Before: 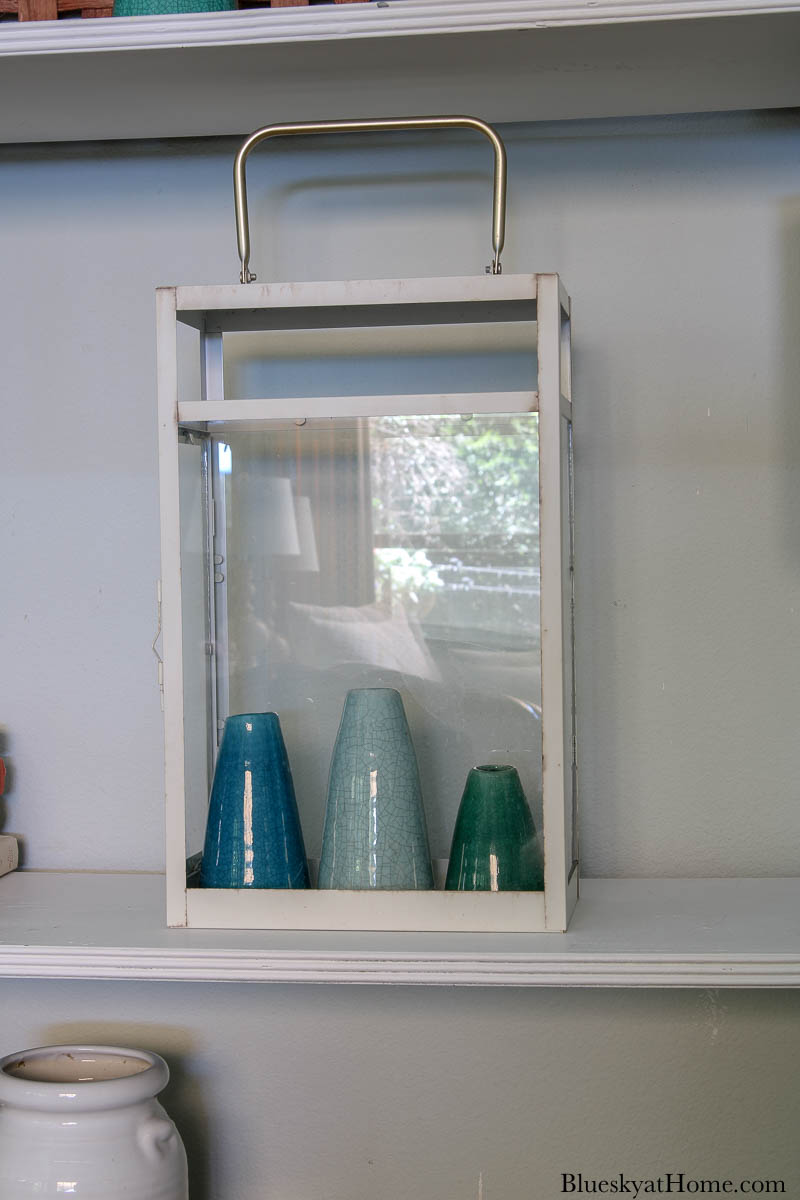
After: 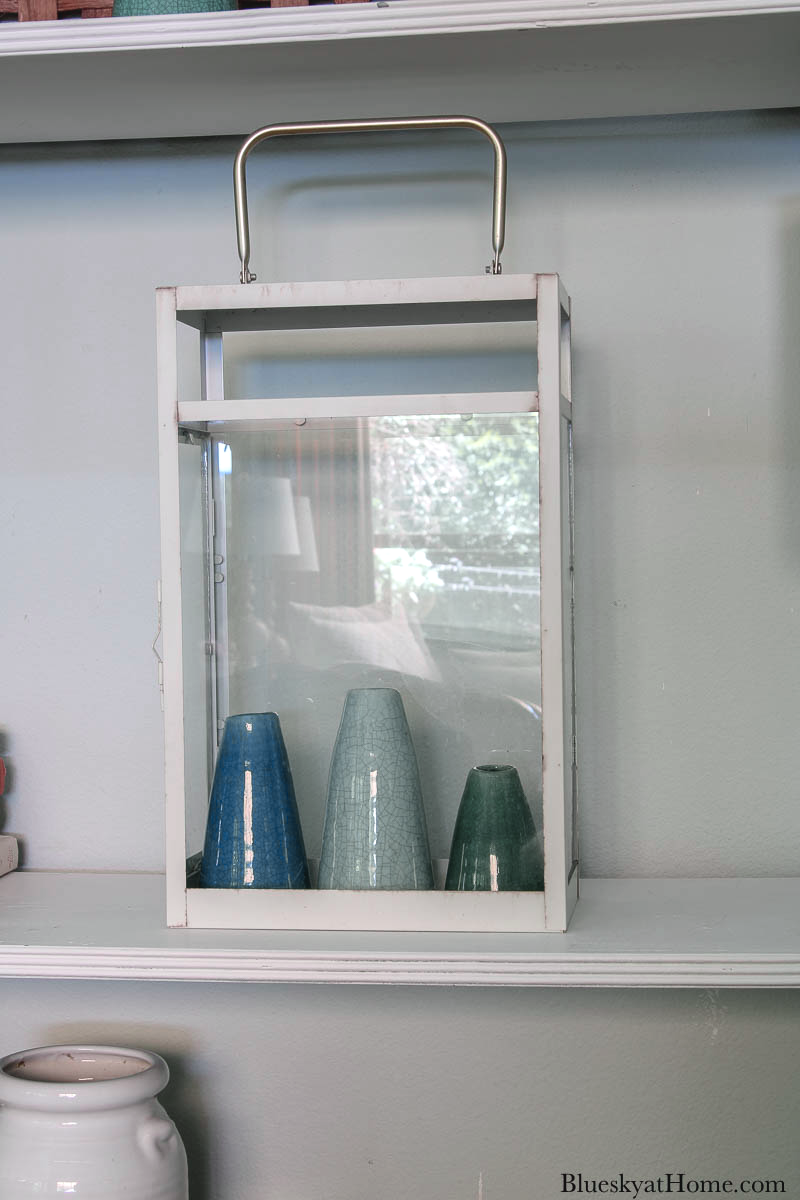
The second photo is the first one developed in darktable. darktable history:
color zones: curves: ch1 [(0.077, 0.436) (0.25, 0.5) (0.75, 0.5)]
exposure: exposure 0.15 EV, compensate highlight preservation false
tone curve: curves: ch0 [(0, 0.046) (0.04, 0.074) (0.831, 0.861) (1, 1)]; ch1 [(0, 0) (0.146, 0.159) (0.338, 0.365) (0.417, 0.455) (0.489, 0.486) (0.504, 0.502) (0.529, 0.537) (0.563, 0.567) (1, 1)]; ch2 [(0, 0) (0.307, 0.298) (0.388, 0.375) (0.443, 0.456) (0.485, 0.492) (0.544, 0.525) (1, 1)], color space Lab, independent channels, preserve colors none
